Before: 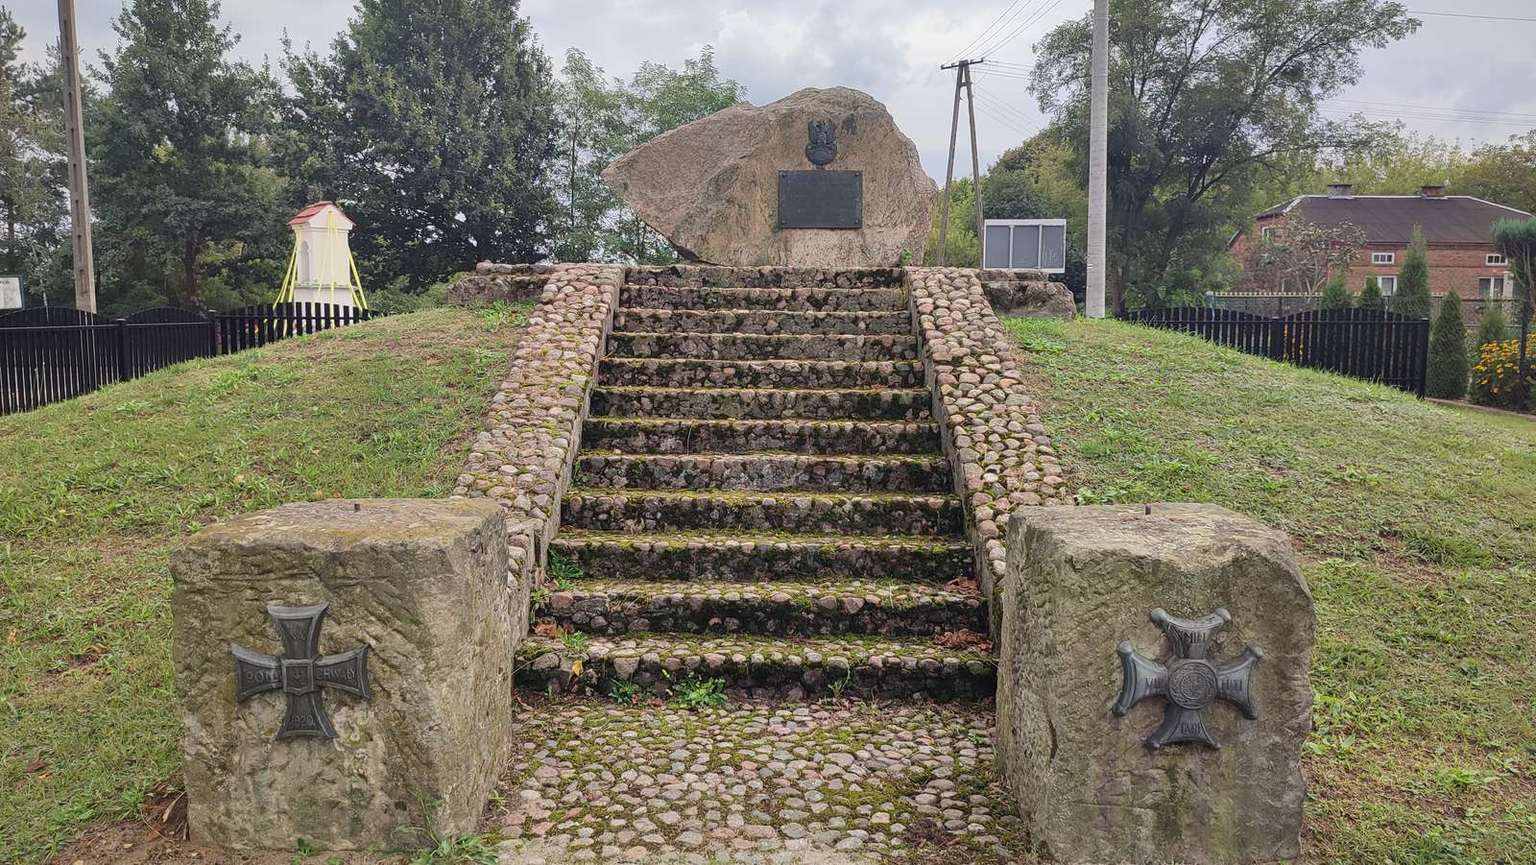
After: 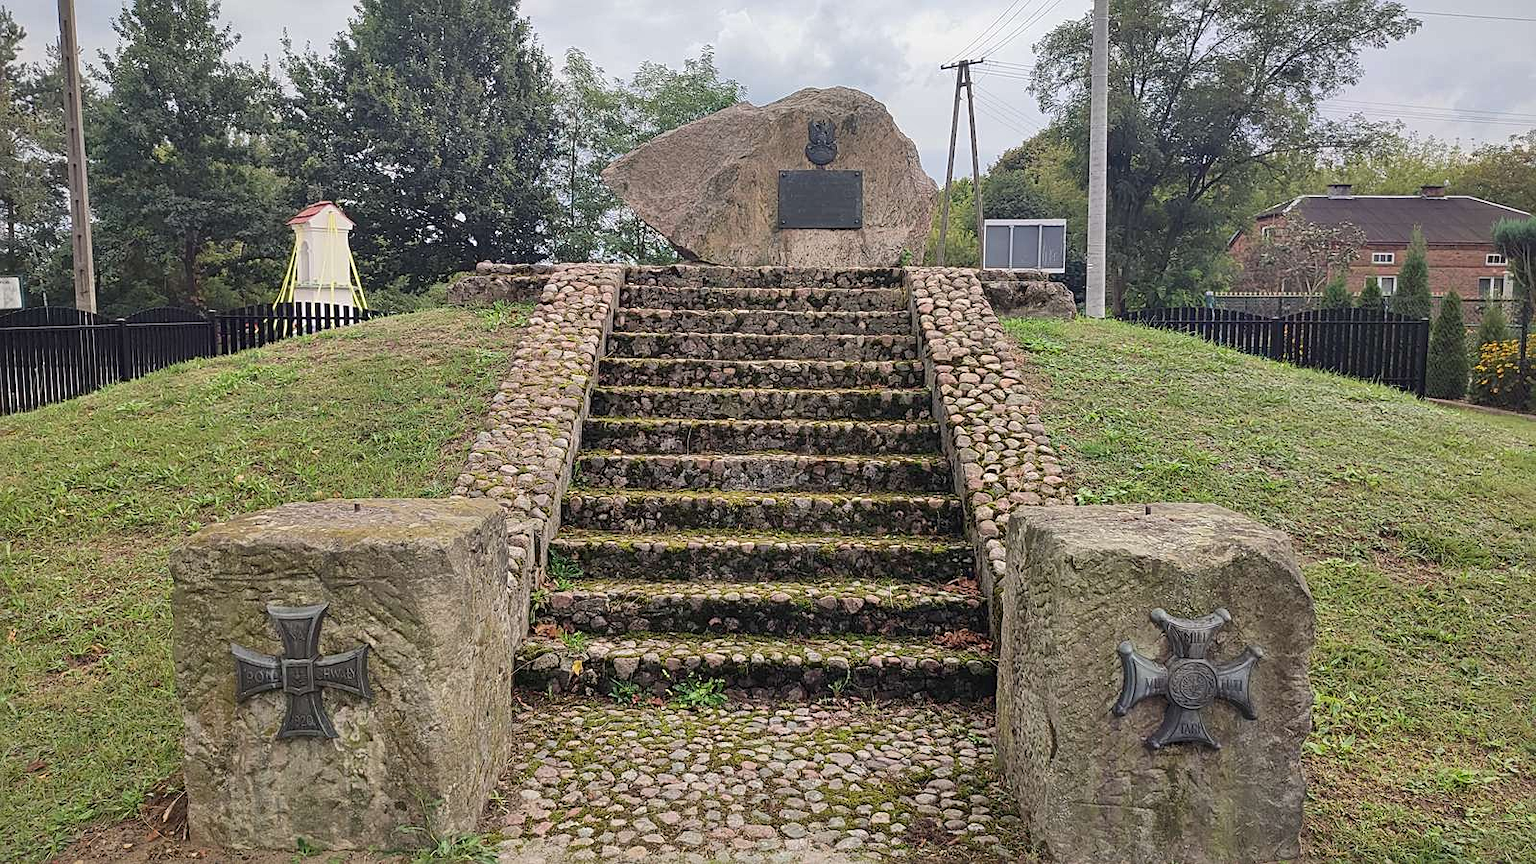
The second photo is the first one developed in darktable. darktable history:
sharpen: radius 2.167, amount 0.381, threshold 0
tone equalizer: -8 EV -0.55 EV
